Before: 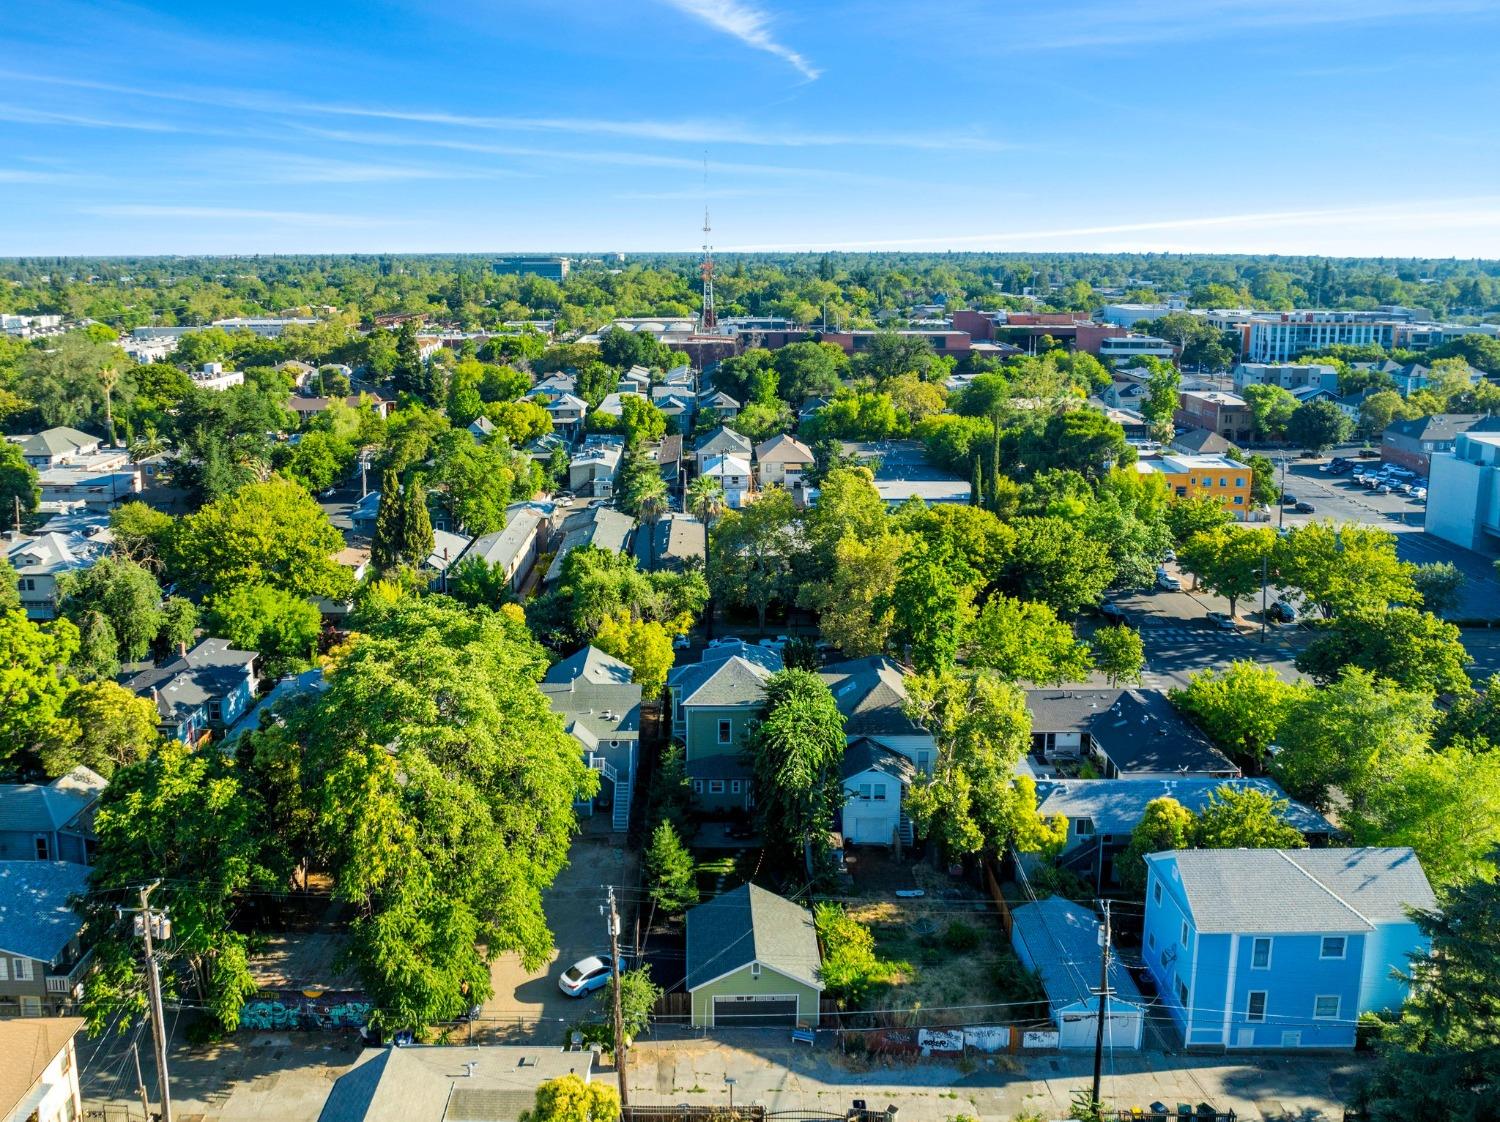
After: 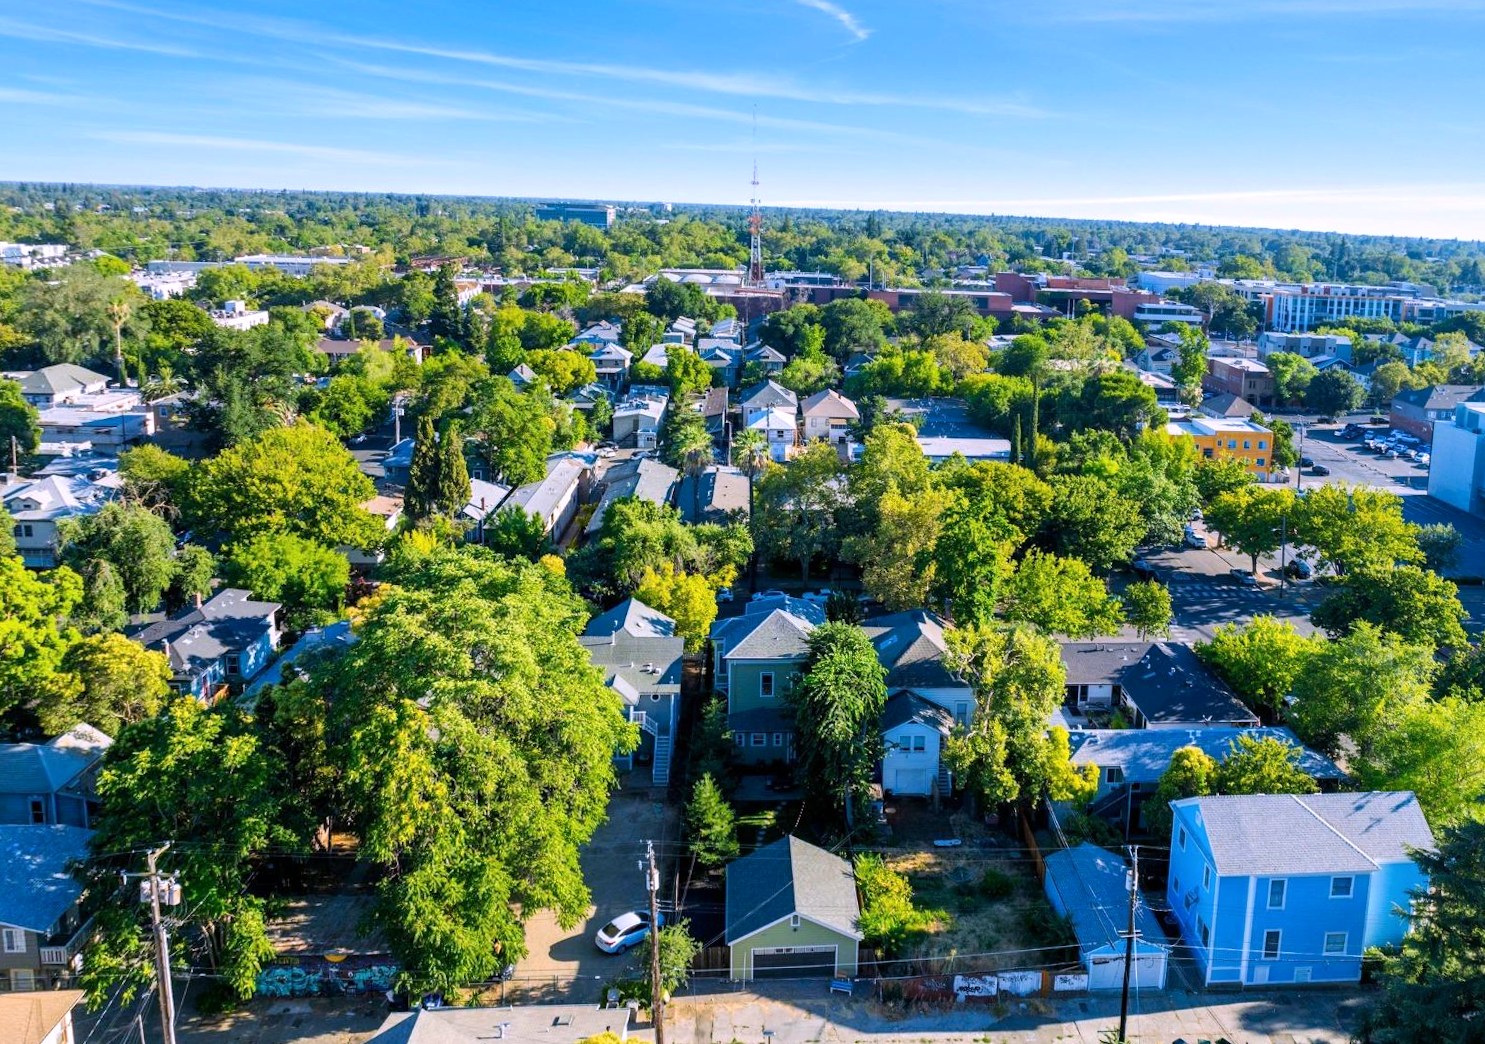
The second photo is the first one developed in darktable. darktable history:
white balance: red 1.042, blue 1.17
contrast brightness saturation: contrast 0.07
rotate and perspective: rotation 0.679°, lens shift (horizontal) 0.136, crop left 0.009, crop right 0.991, crop top 0.078, crop bottom 0.95
tone equalizer: on, module defaults
